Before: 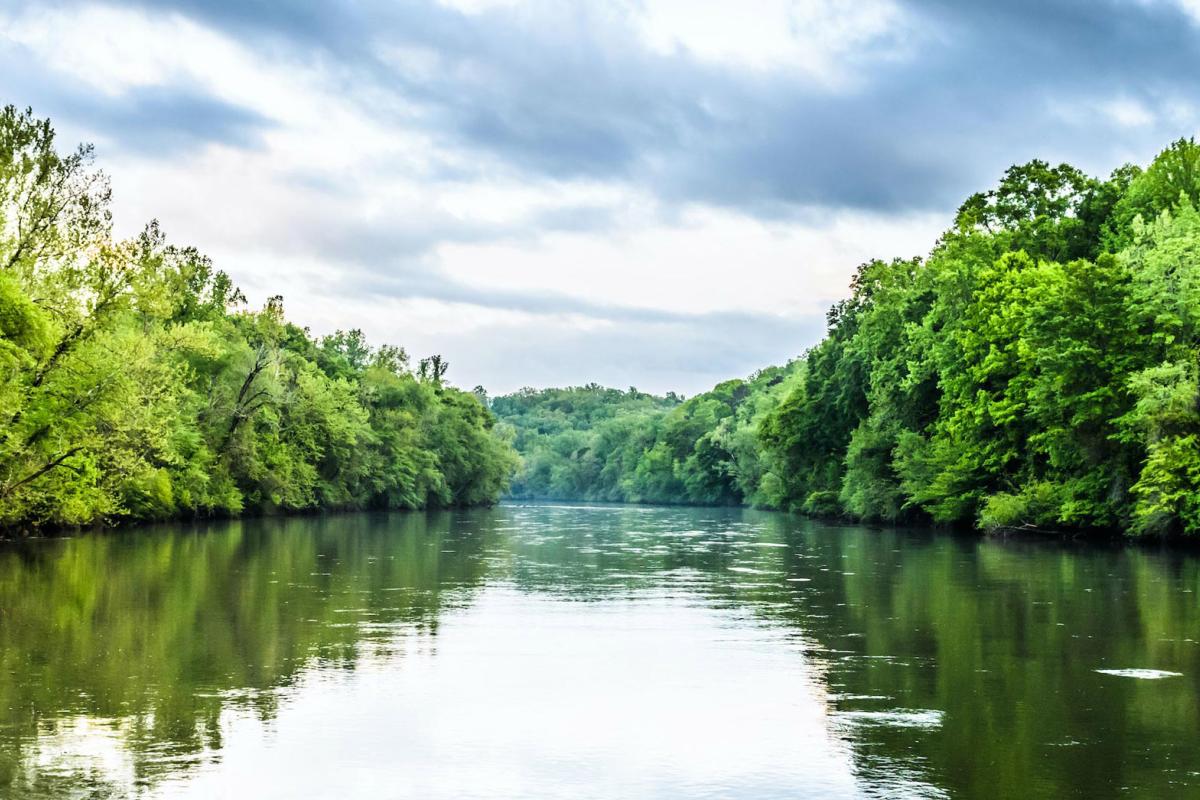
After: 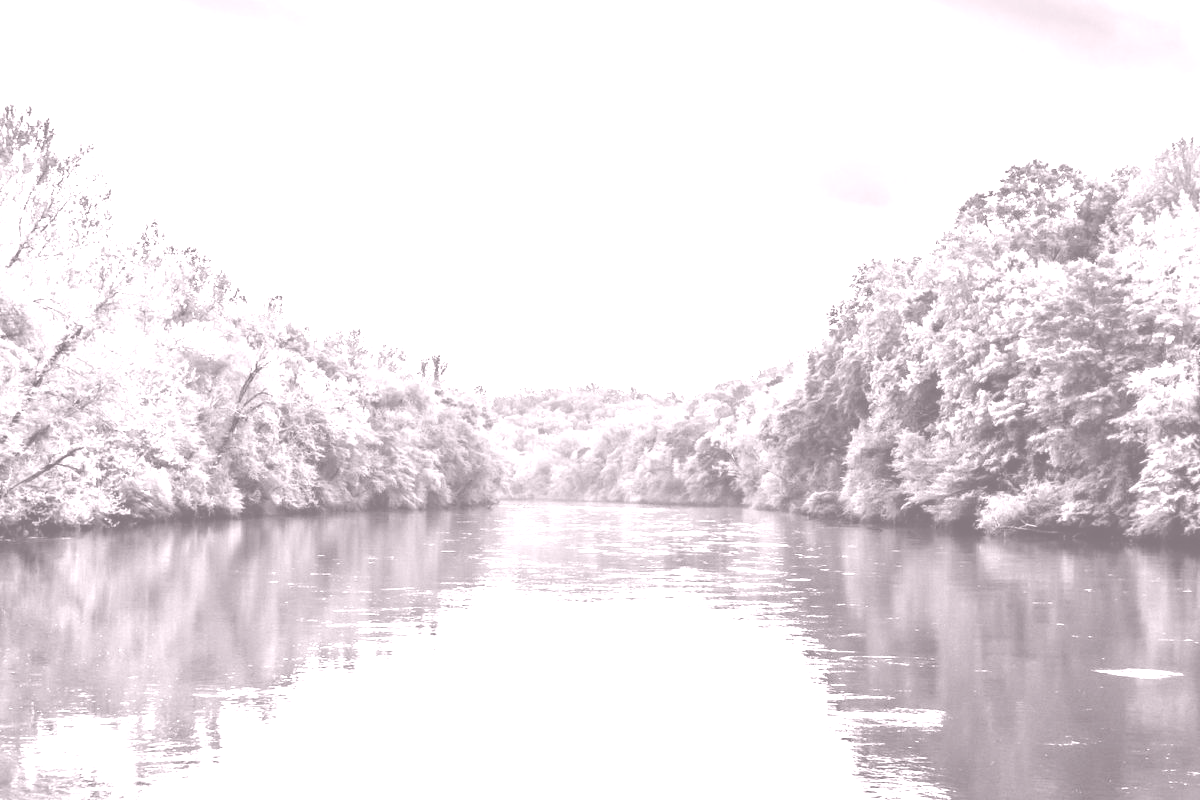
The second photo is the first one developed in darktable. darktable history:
tone equalizer: -7 EV 0.18 EV, -6 EV 0.12 EV, -5 EV 0.08 EV, -4 EV 0.04 EV, -2 EV -0.02 EV, -1 EV -0.04 EV, +0 EV -0.06 EV, luminance estimator HSV value / RGB max
exposure: exposure -0.21 EV, compensate highlight preservation false
colorize: hue 25.2°, saturation 83%, source mix 82%, lightness 79%, version 1
